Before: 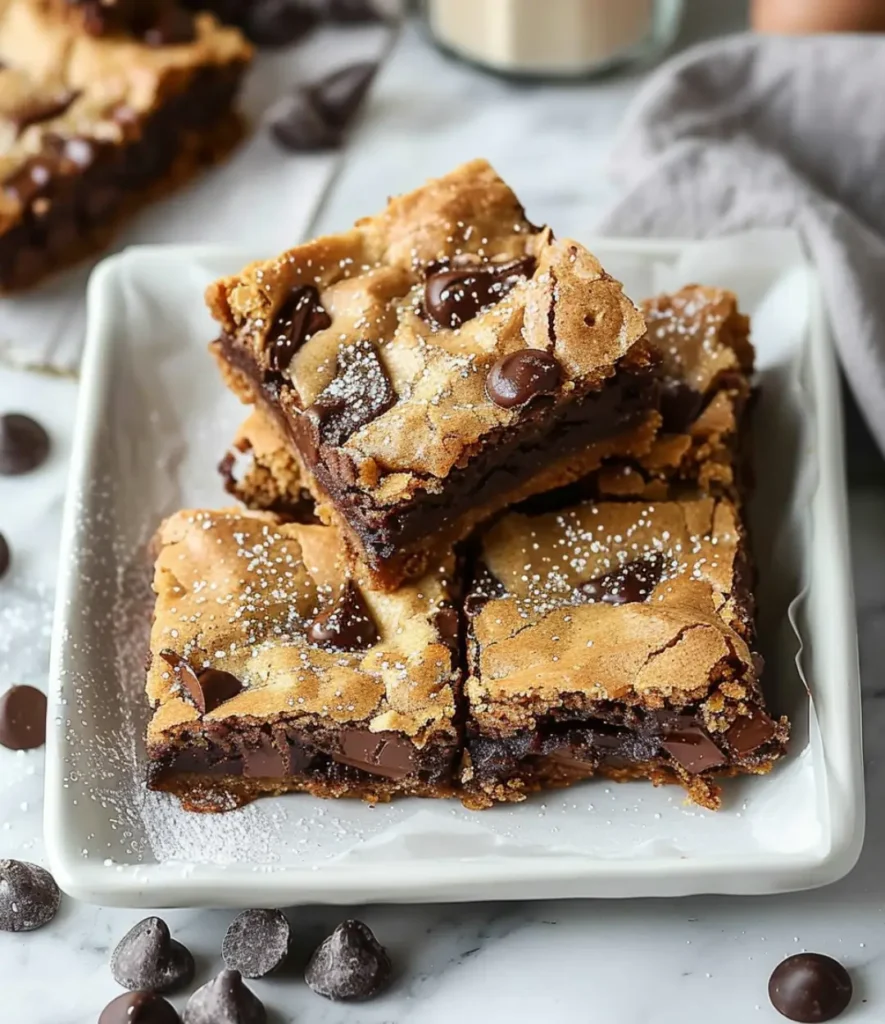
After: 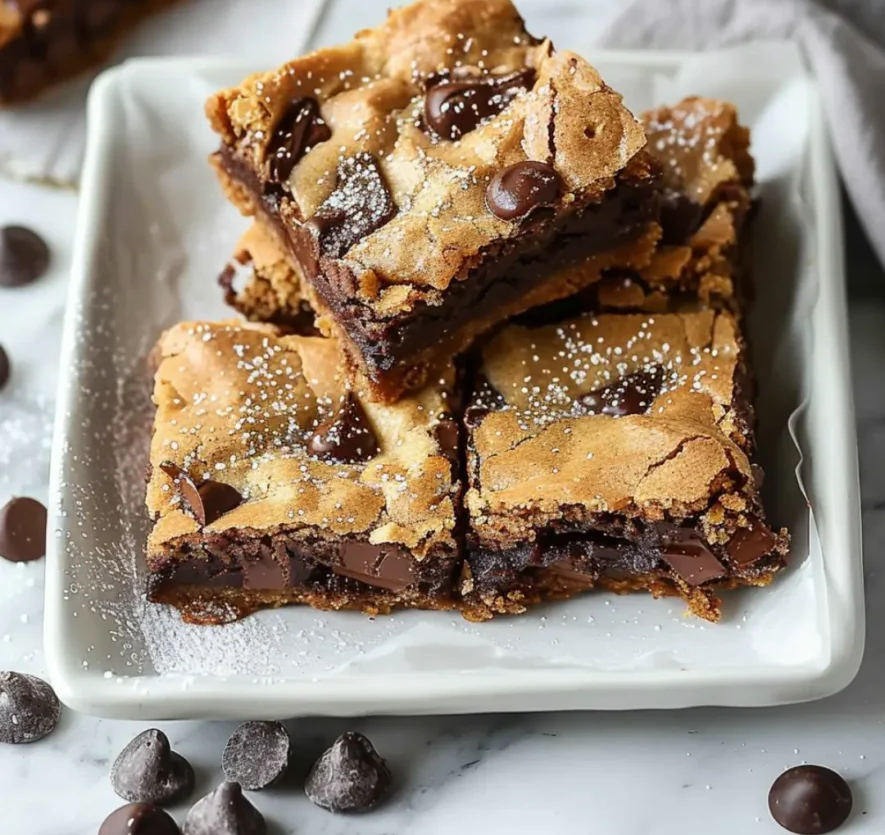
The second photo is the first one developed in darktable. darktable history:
crop and rotate: top 18.378%
